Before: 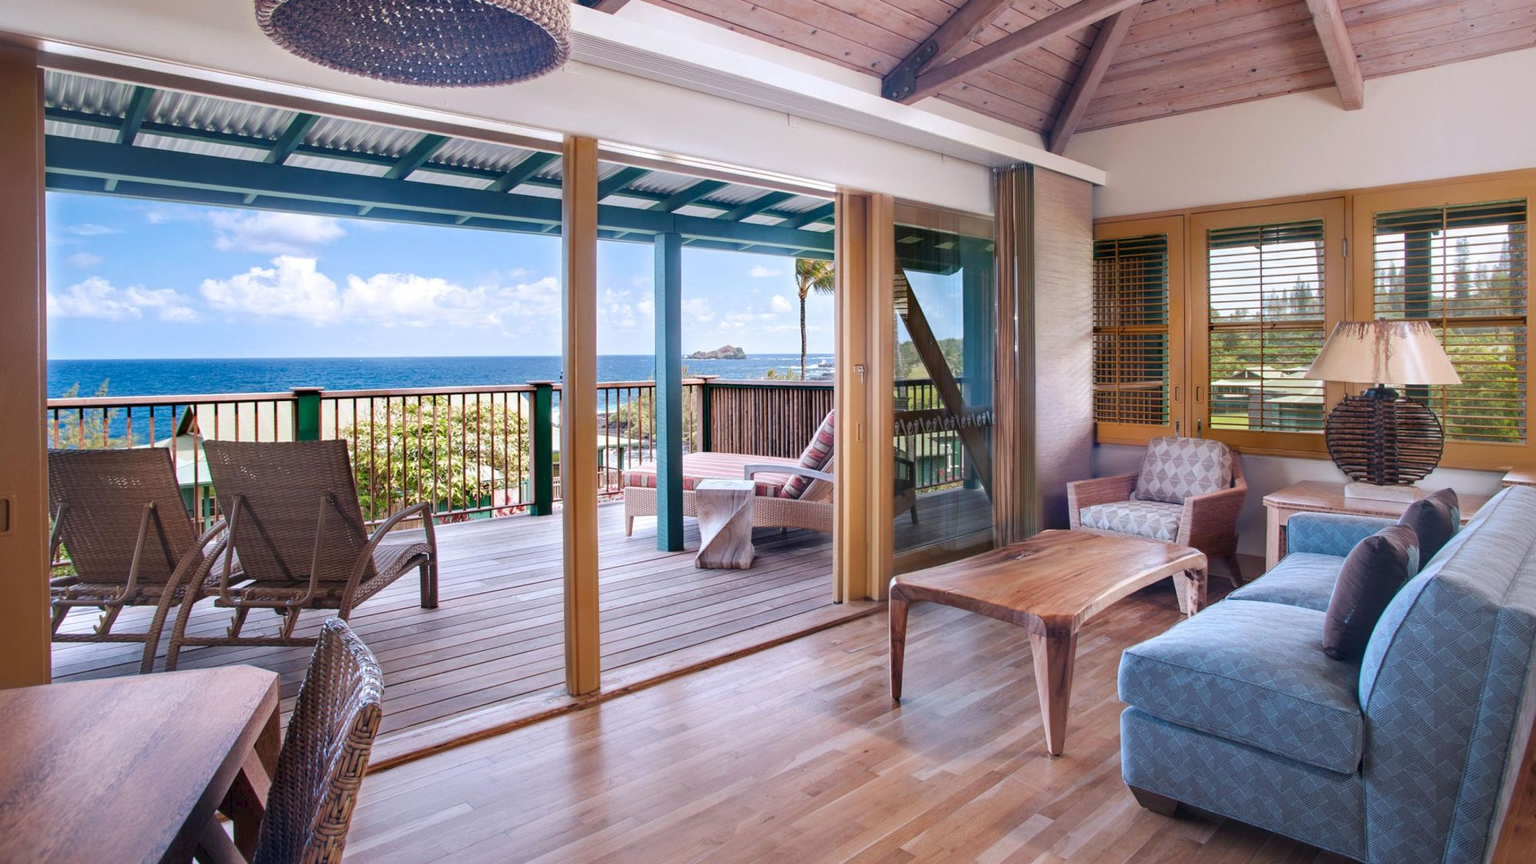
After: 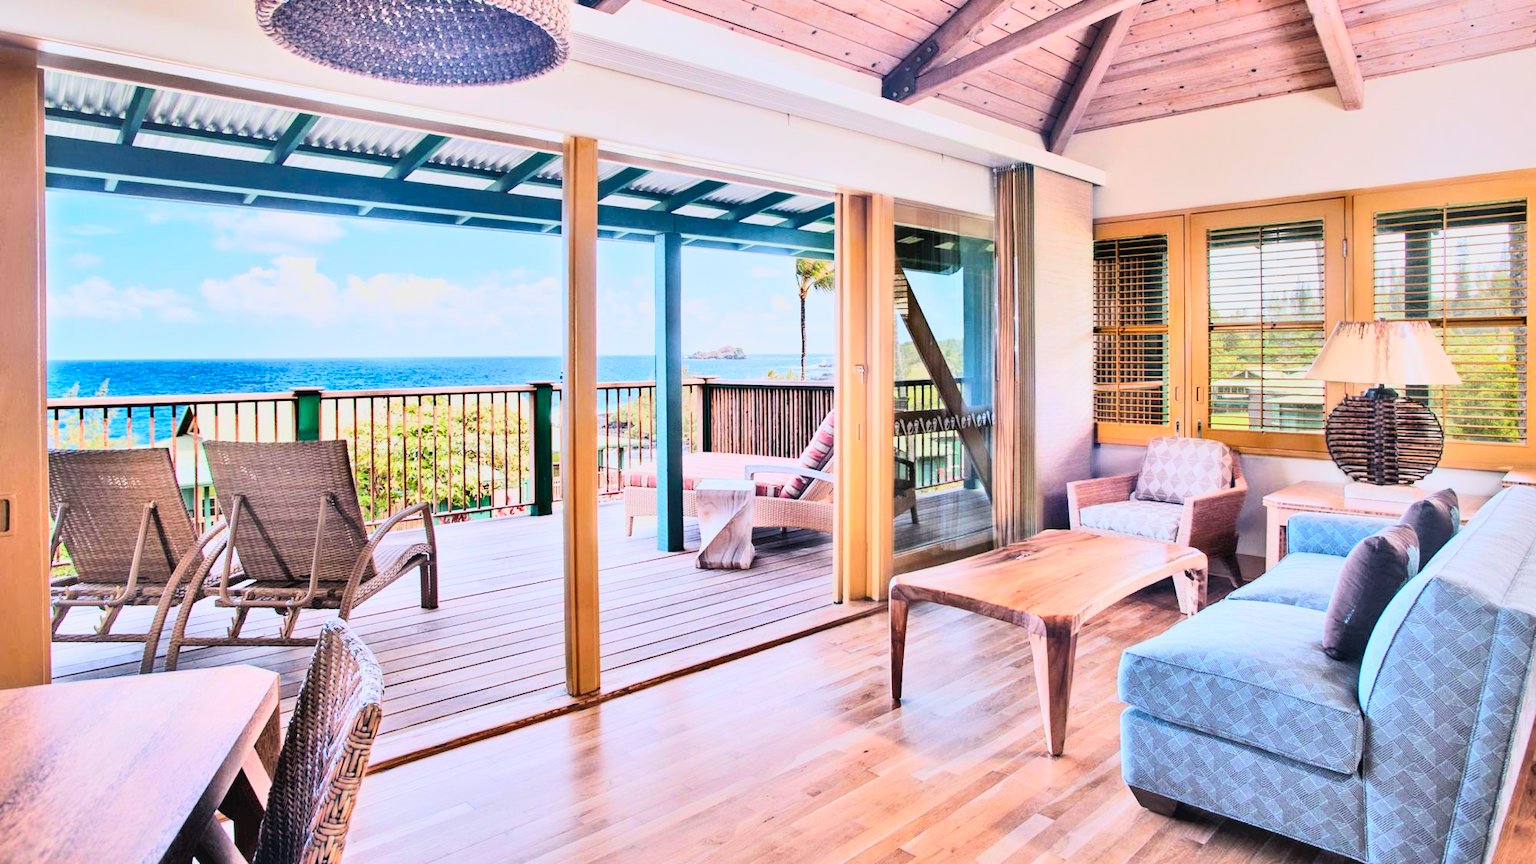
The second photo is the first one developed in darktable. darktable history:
rgb curve: curves: ch0 [(0, 0) (0.21, 0.15) (0.24, 0.21) (0.5, 0.75) (0.75, 0.96) (0.89, 0.99) (1, 1)]; ch1 [(0, 0.02) (0.21, 0.13) (0.25, 0.2) (0.5, 0.67) (0.75, 0.9) (0.89, 0.97) (1, 1)]; ch2 [(0, 0.02) (0.21, 0.13) (0.25, 0.2) (0.5, 0.67) (0.75, 0.9) (0.89, 0.97) (1, 1)], compensate middle gray true
tone equalizer: -7 EV 0.15 EV, -6 EV 0.6 EV, -5 EV 1.15 EV, -4 EV 1.33 EV, -3 EV 1.15 EV, -2 EV 0.6 EV, -1 EV 0.15 EV, mask exposure compensation -0.5 EV
shadows and highlights: shadows 53, soften with gaussian
contrast brightness saturation: contrast -0.08, brightness -0.04, saturation -0.11
